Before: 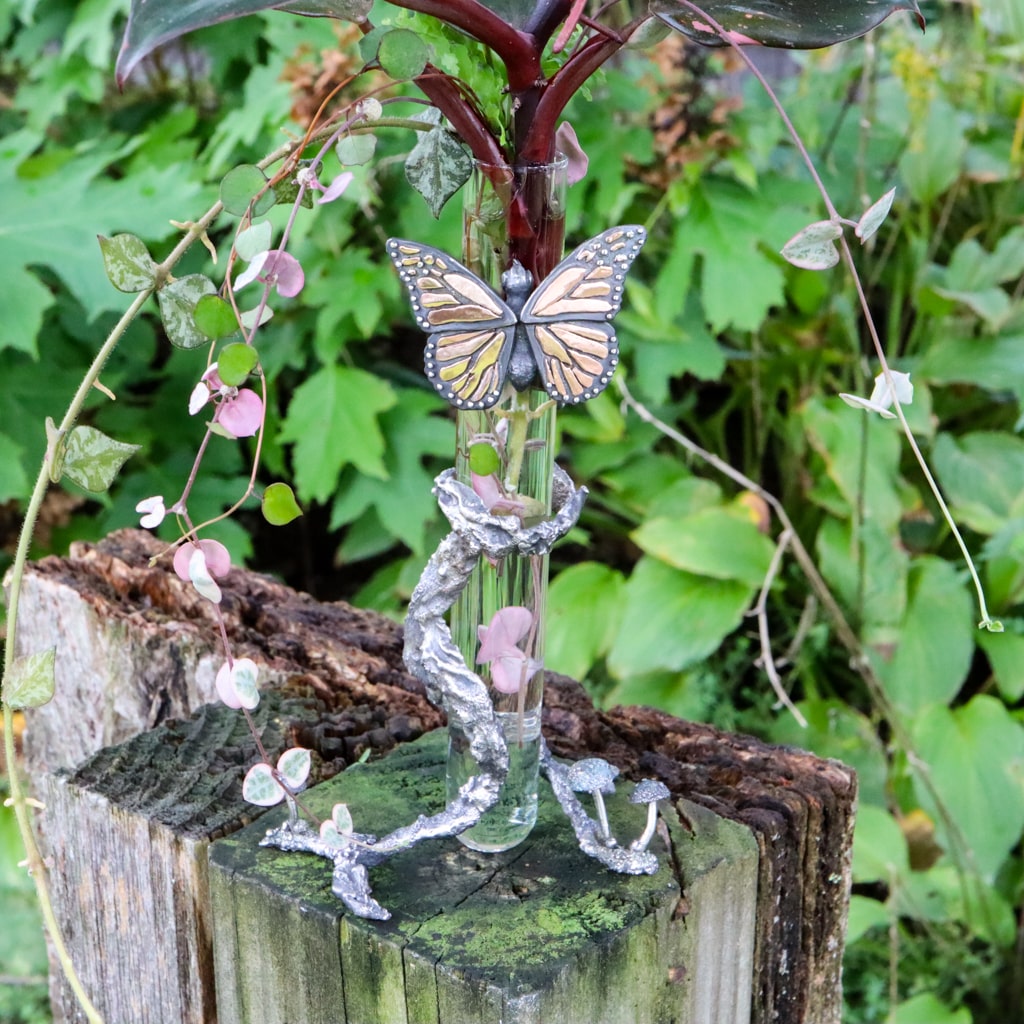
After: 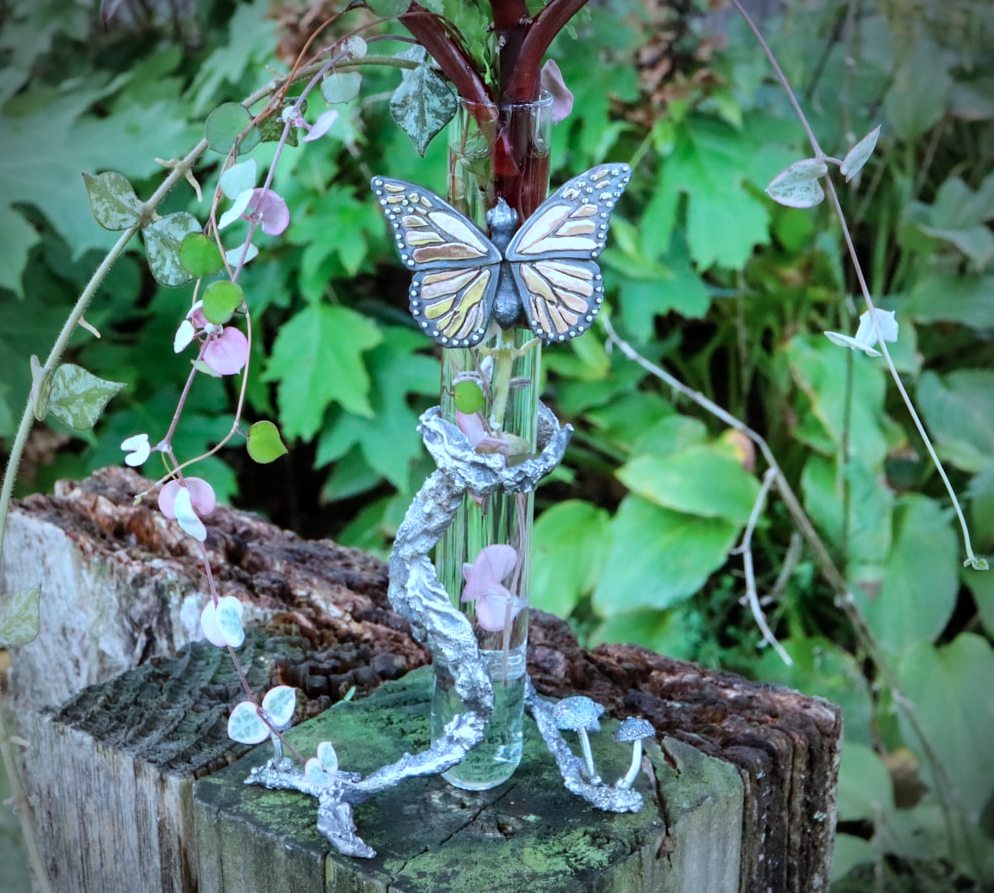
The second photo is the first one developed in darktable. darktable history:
crop: left 1.507%, top 6.147%, right 1.379%, bottom 6.637%
color correction: highlights a* -9.73, highlights b* -21.22
vignetting: fall-off start 75%, brightness -0.692, width/height ratio 1.084
